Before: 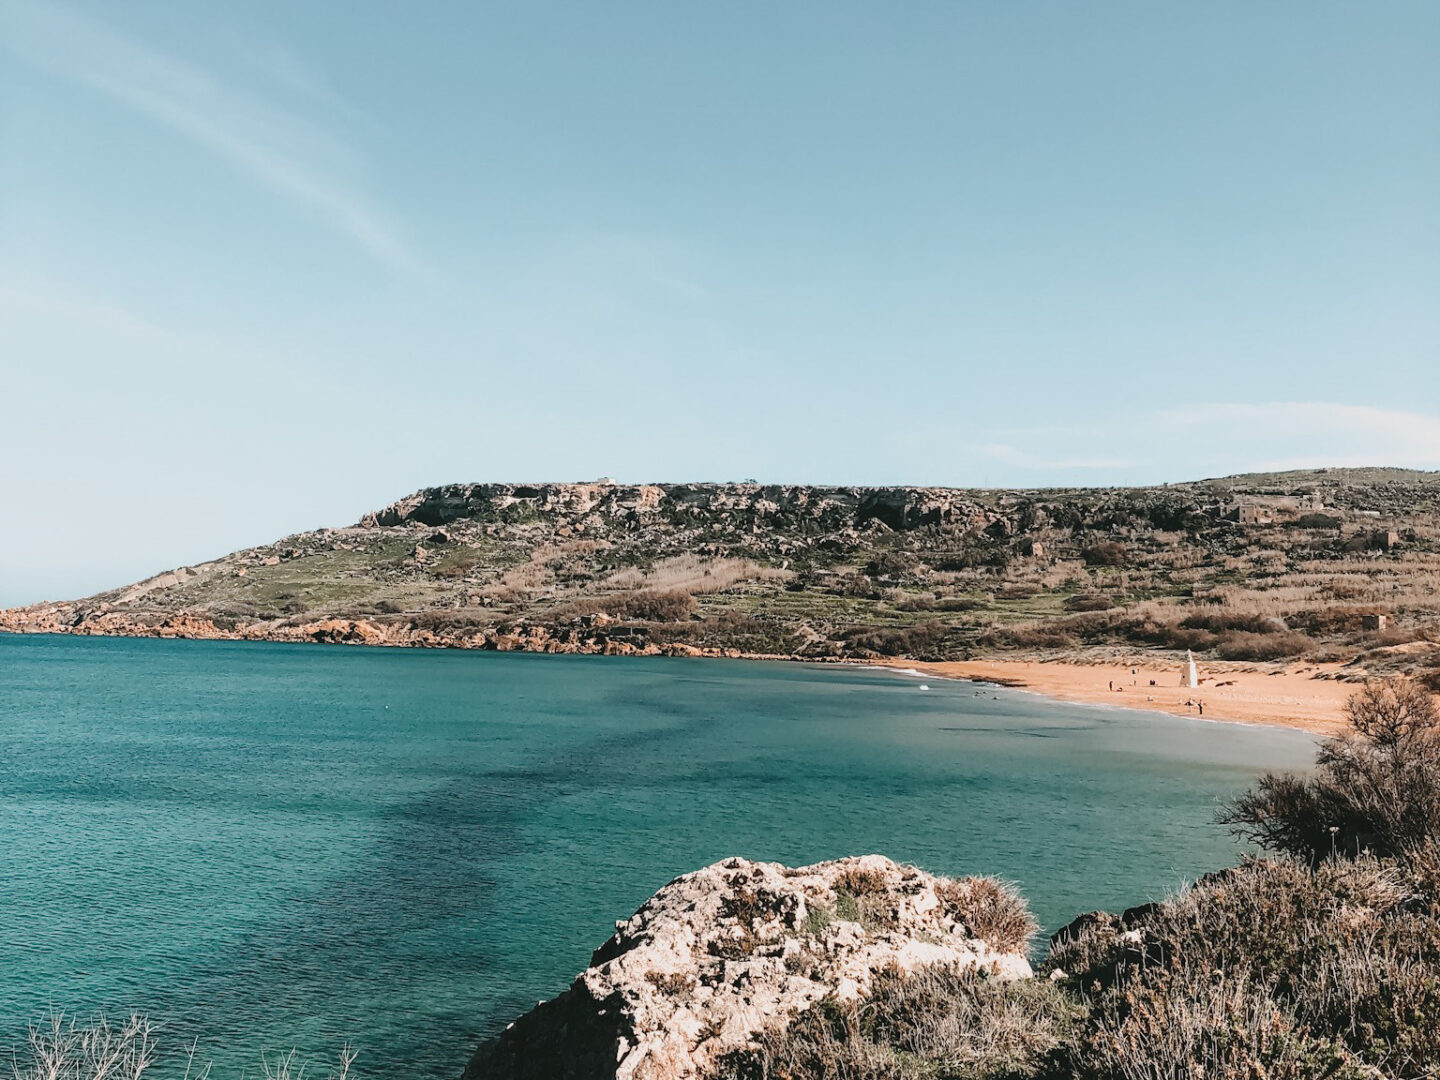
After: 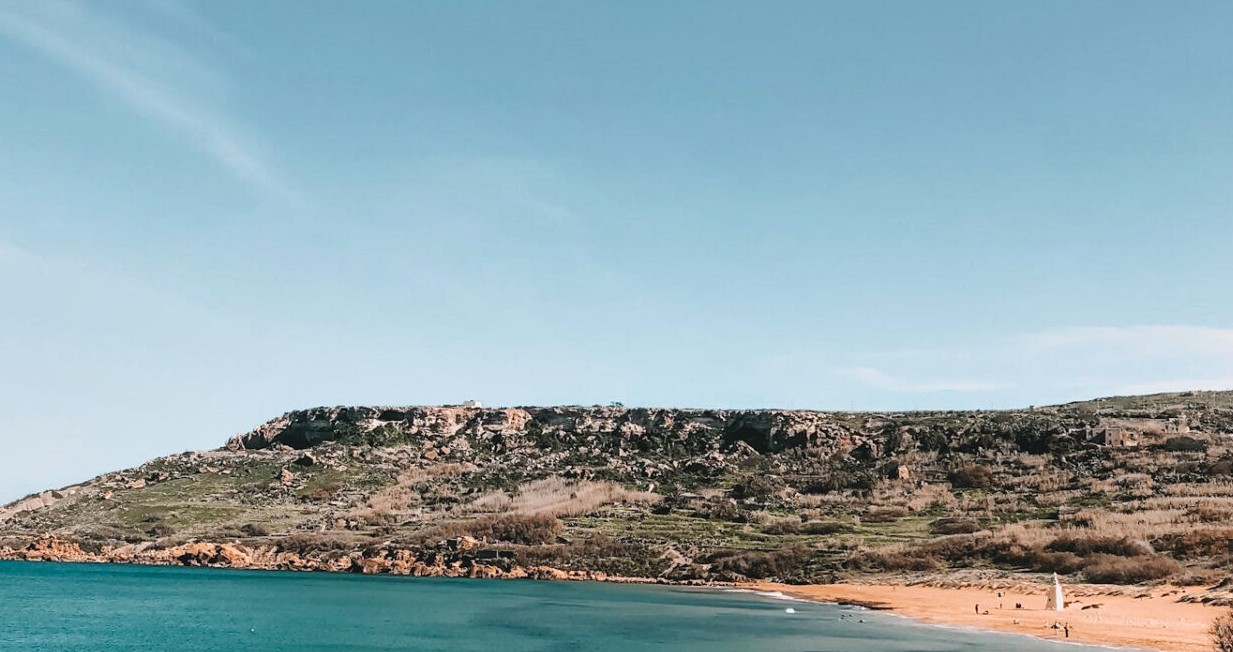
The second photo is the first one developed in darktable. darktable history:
shadows and highlights: shadows 60, soften with gaussian
color balance: lift [1, 1, 0.999, 1.001], gamma [1, 1.003, 1.005, 0.995], gain [1, 0.992, 0.988, 1.012], contrast 5%, output saturation 110%
crop and rotate: left 9.345%, top 7.22%, right 4.982%, bottom 32.331%
